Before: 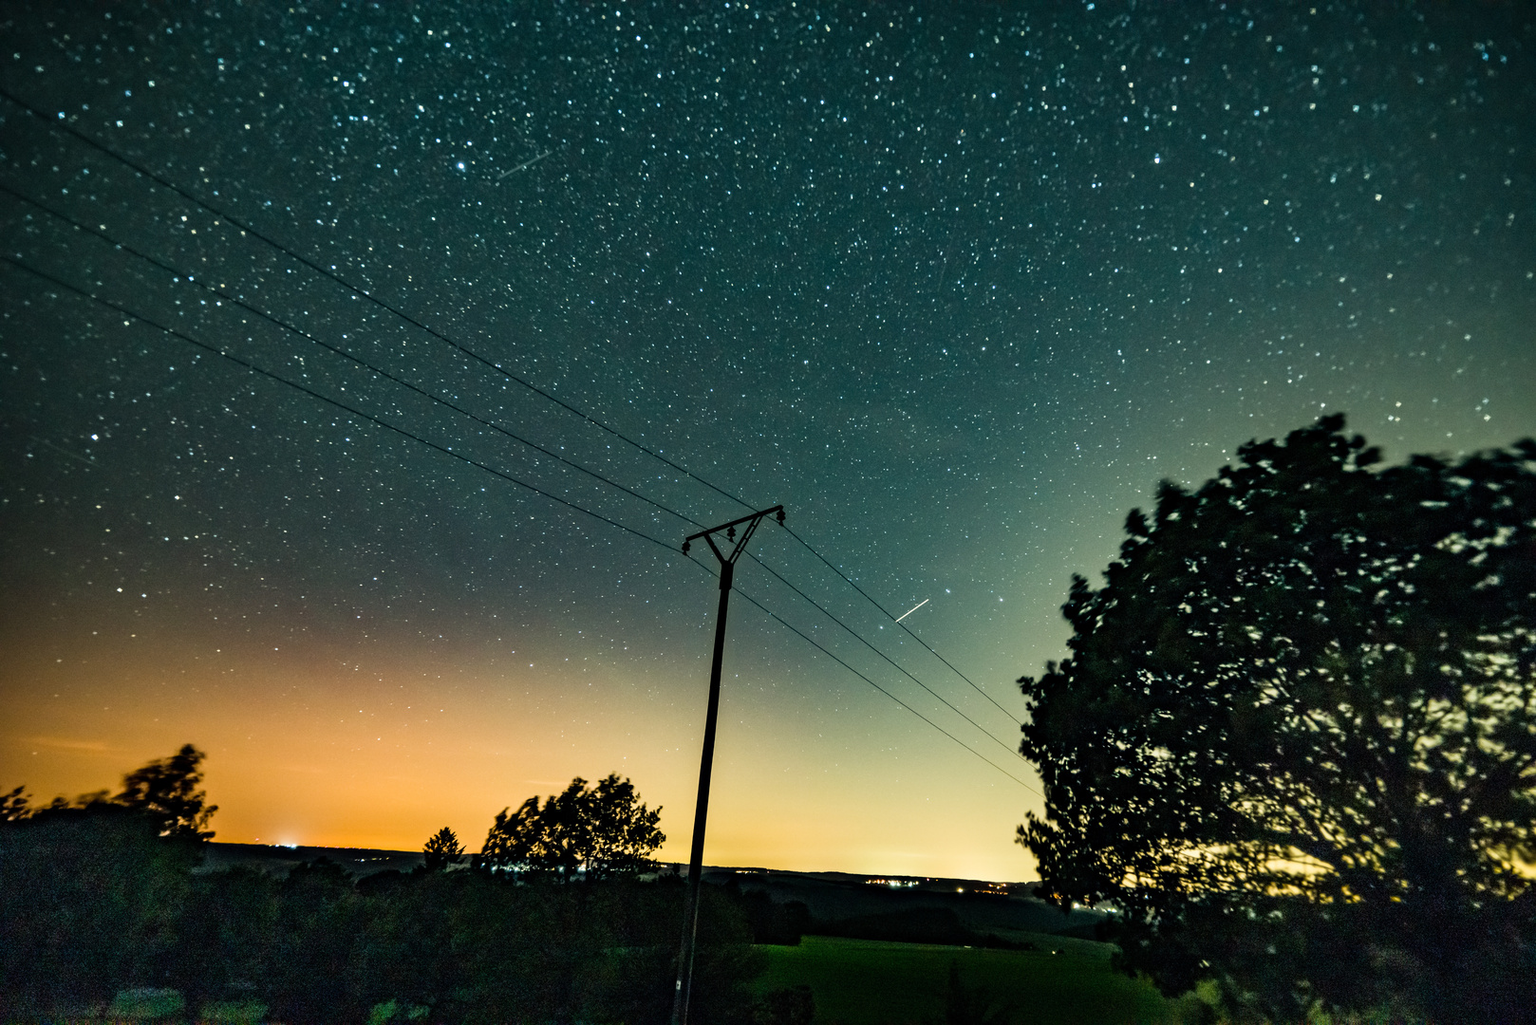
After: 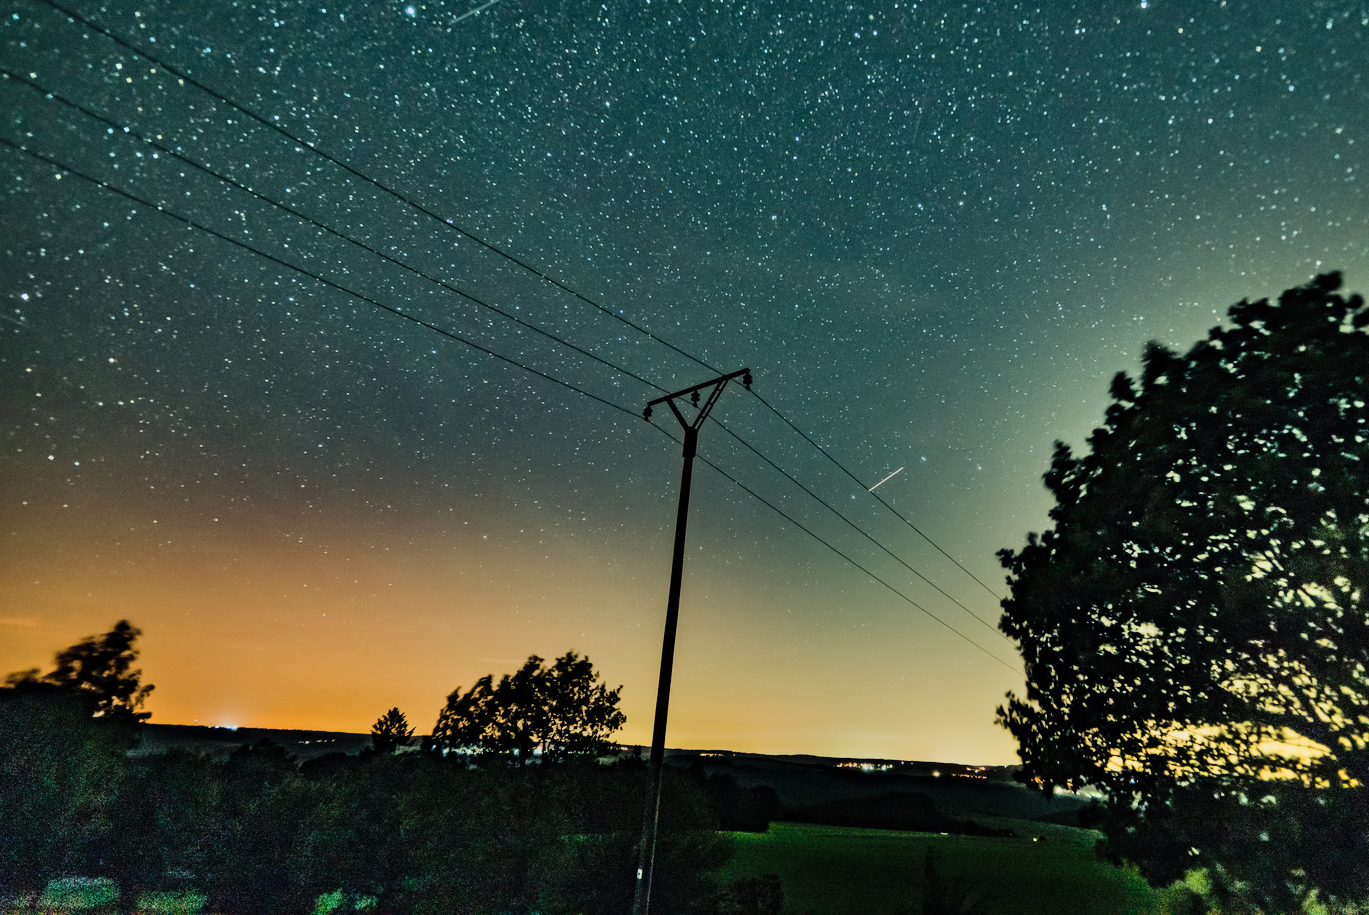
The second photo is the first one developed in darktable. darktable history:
crop and rotate: left 4.677%, top 15.232%, right 10.682%
exposure: black level correction 0, exposure -0.692 EV, compensate highlight preservation false
shadows and highlights: shadows 60.21, soften with gaussian
